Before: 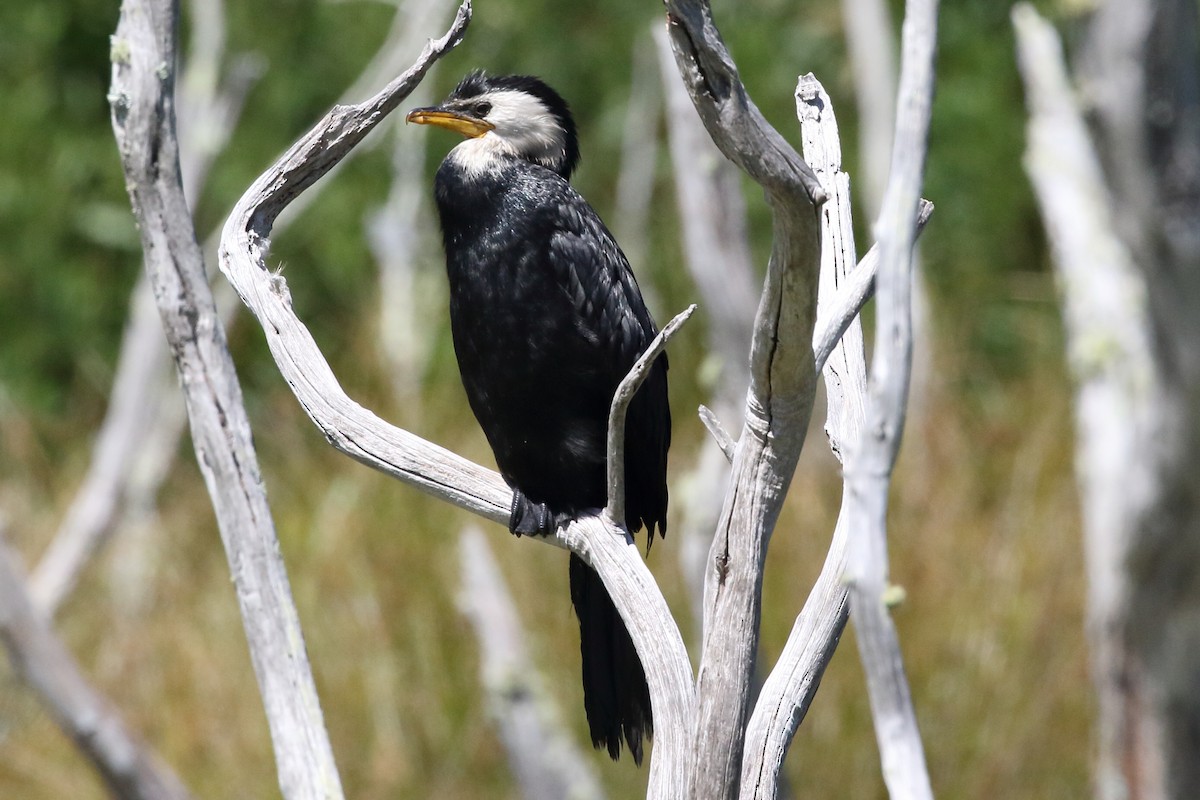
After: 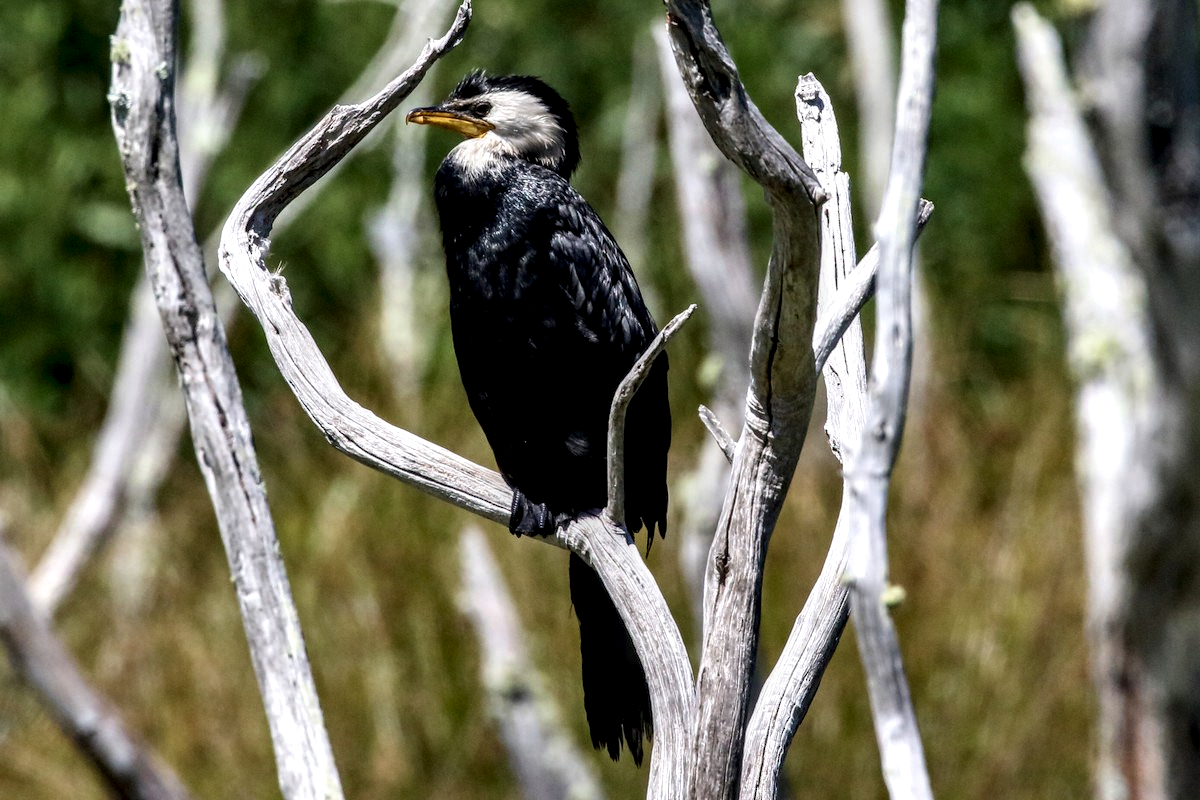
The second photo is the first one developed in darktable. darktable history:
velvia: on, module defaults
shadows and highlights: shadows 82.16, white point adjustment -8.97, highlights -61.49, soften with gaussian
local contrast: highlights 20%, detail 195%
contrast brightness saturation: brightness -0.087
